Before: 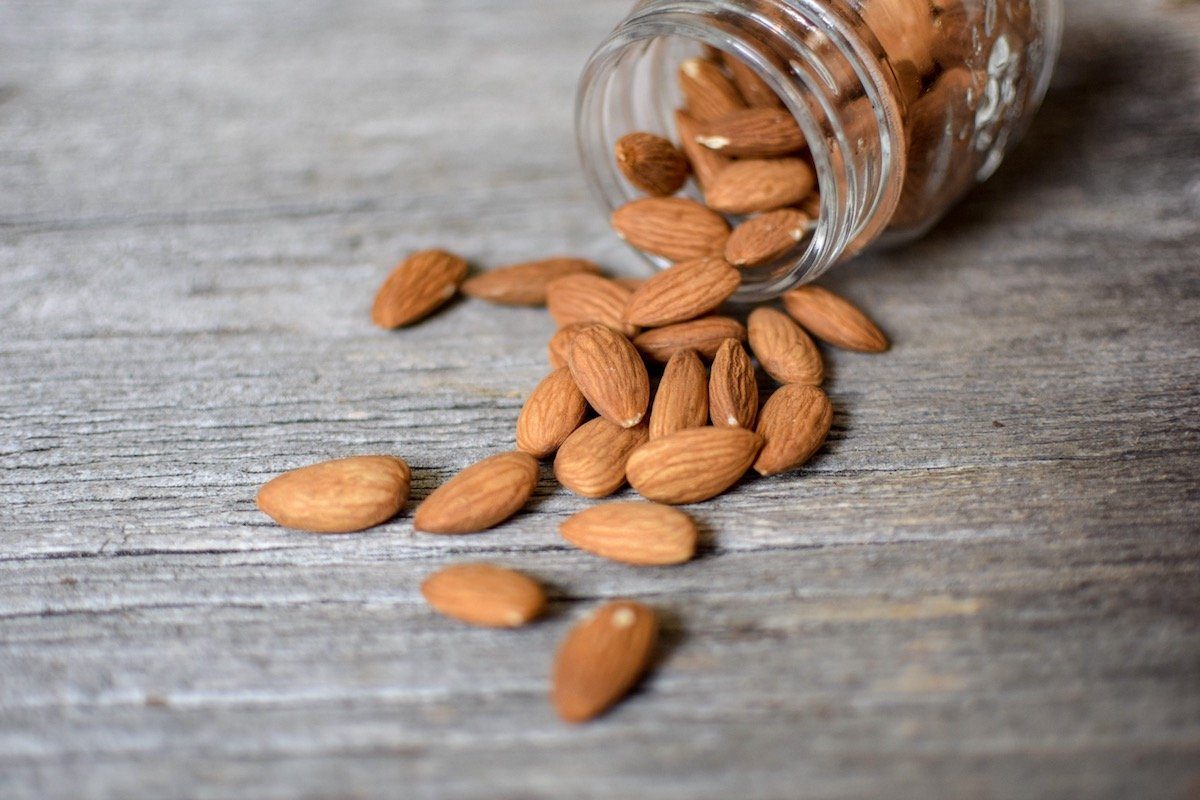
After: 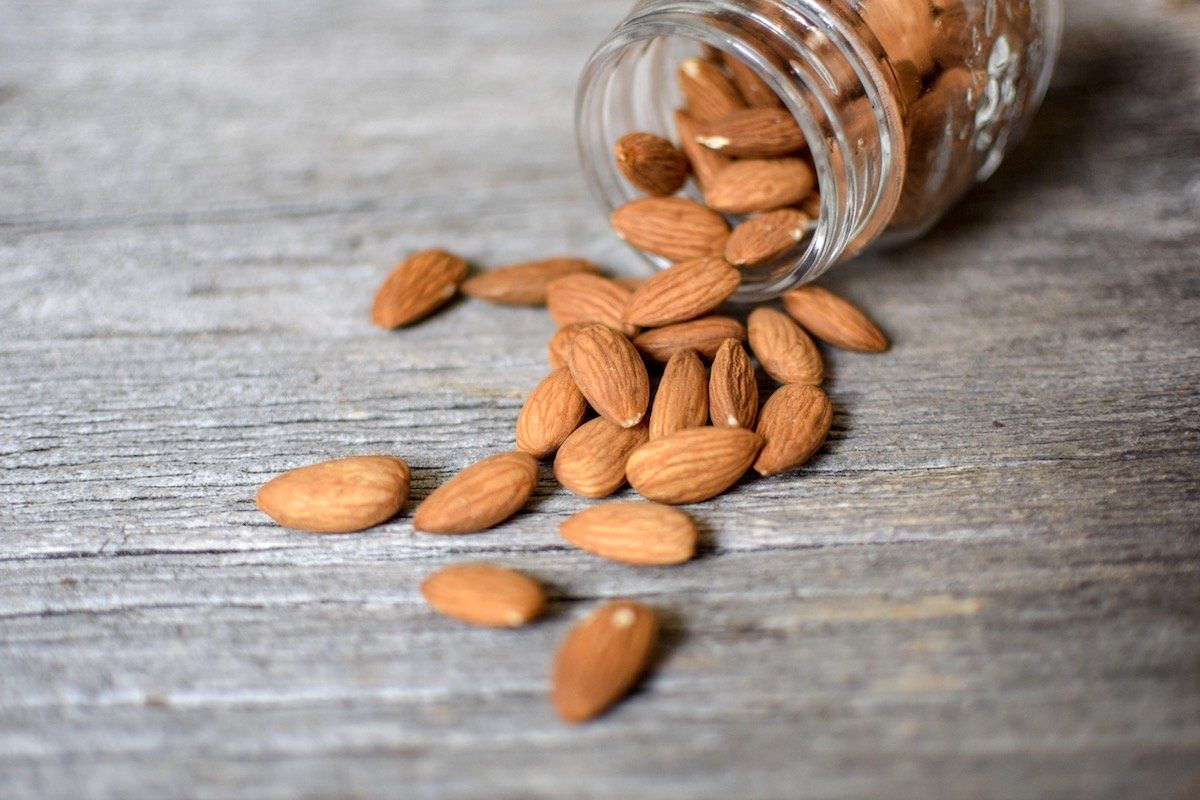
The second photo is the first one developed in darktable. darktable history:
levels: black 0.096%, levels [0, 0.476, 0.951]
